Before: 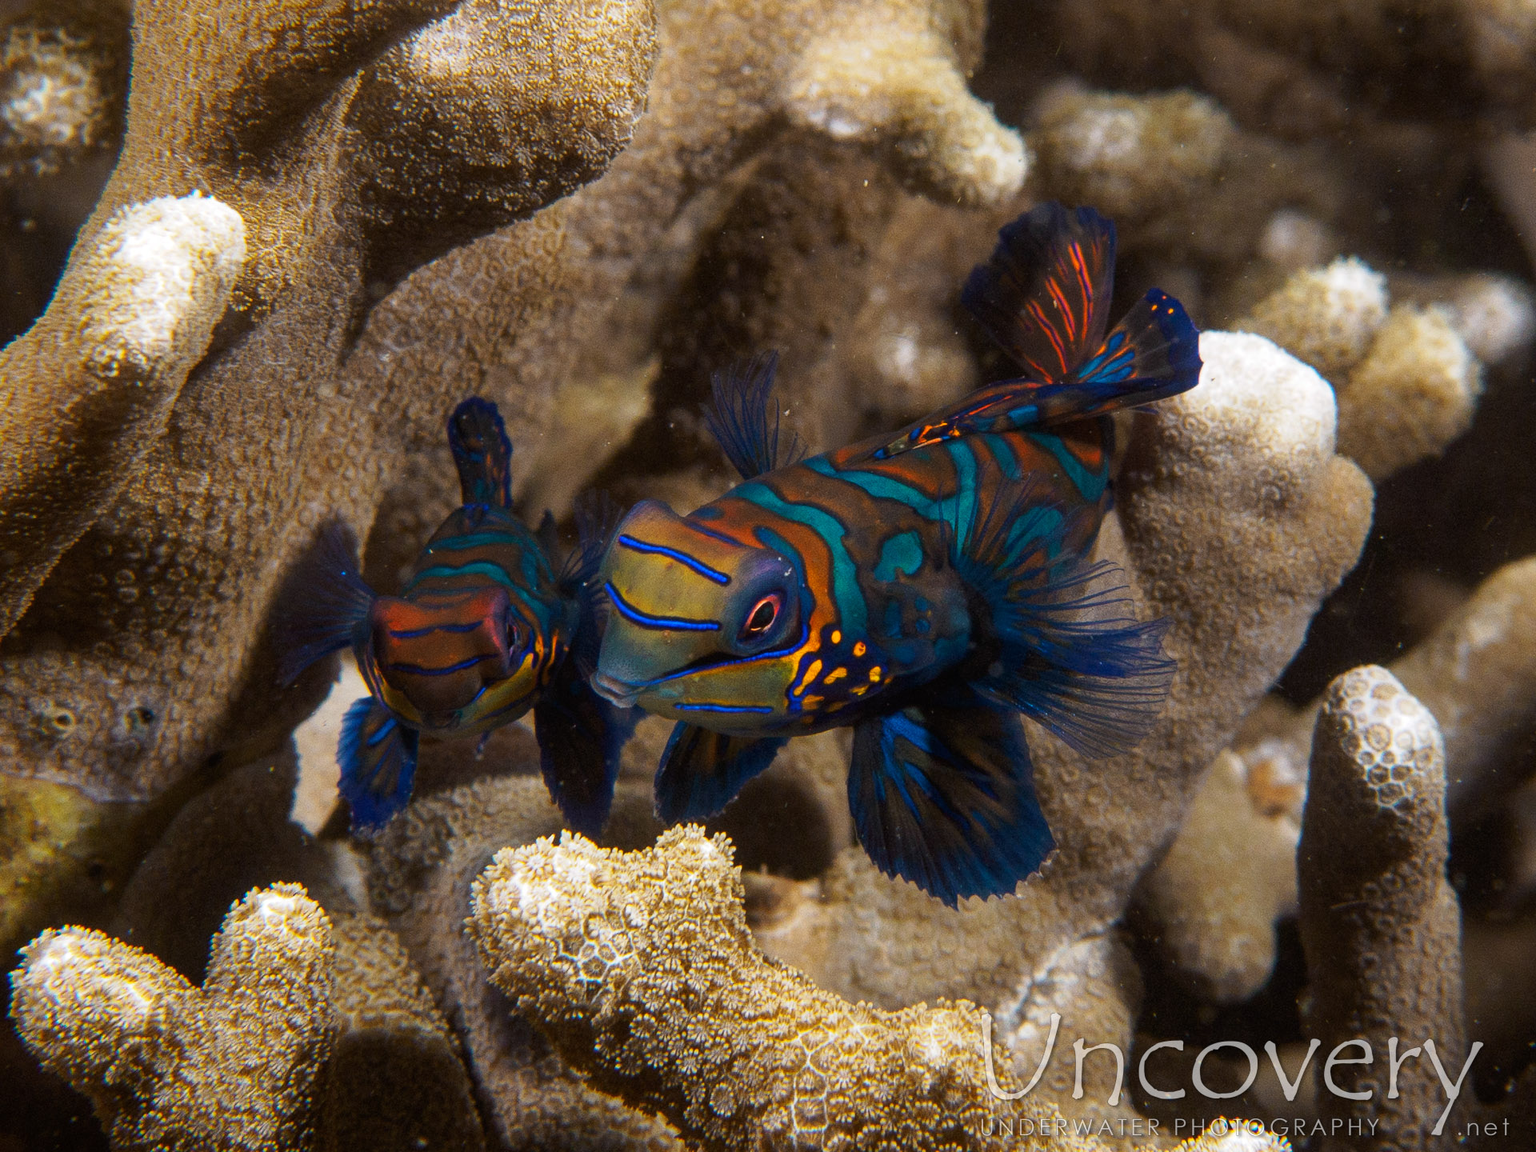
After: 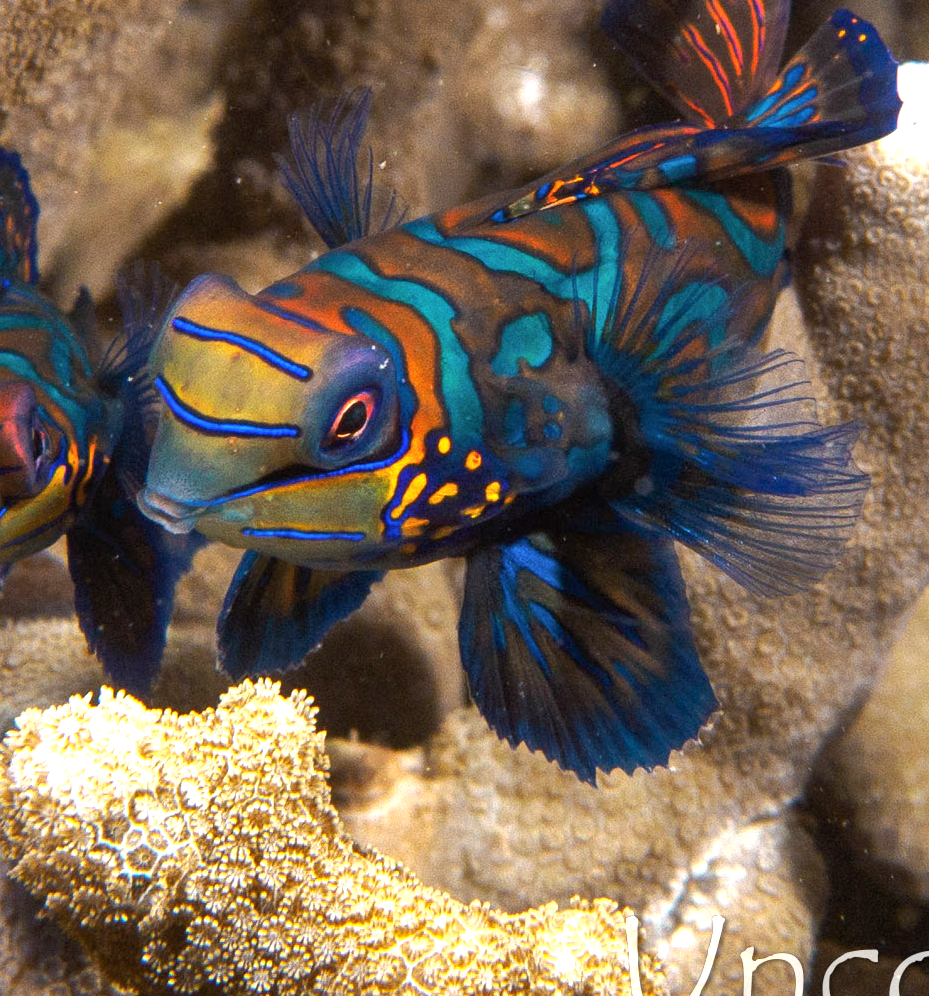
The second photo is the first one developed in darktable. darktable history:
local contrast: mode bilateral grid, contrast 16, coarseness 37, detail 104%, midtone range 0.2
exposure: exposure 0.914 EV, compensate highlight preservation false
crop: left 31.351%, top 24.407%, right 20.238%, bottom 6.378%
shadows and highlights: shadows 37.64, highlights -26.95, soften with gaussian
